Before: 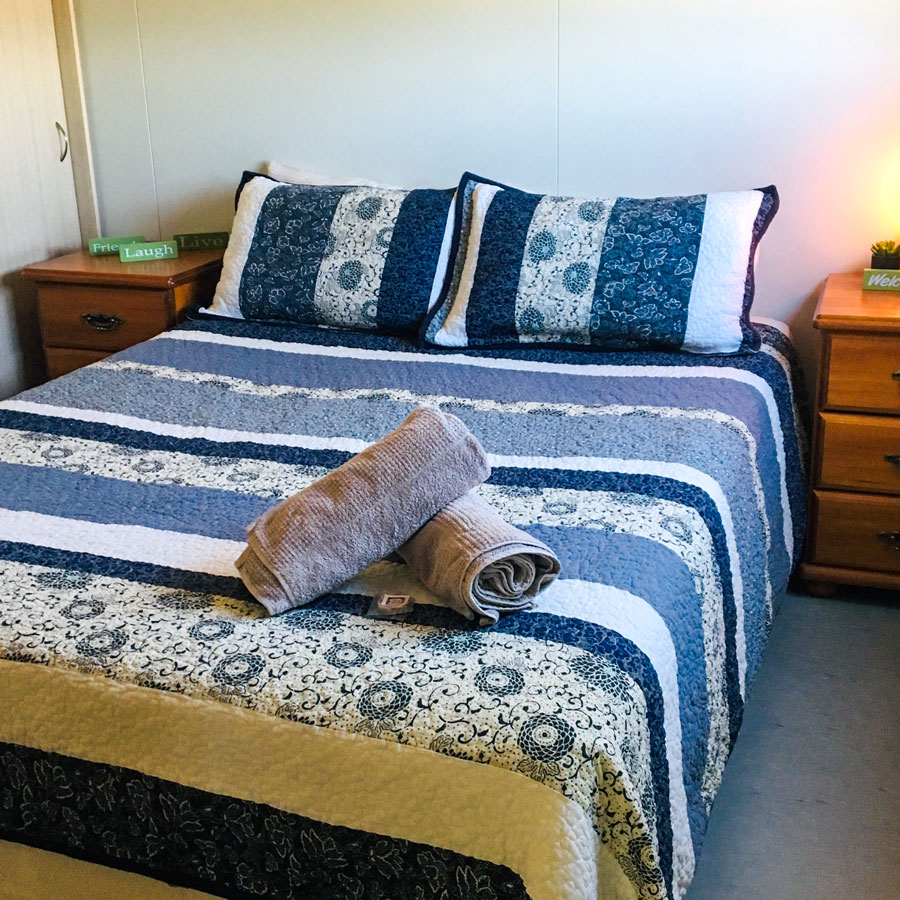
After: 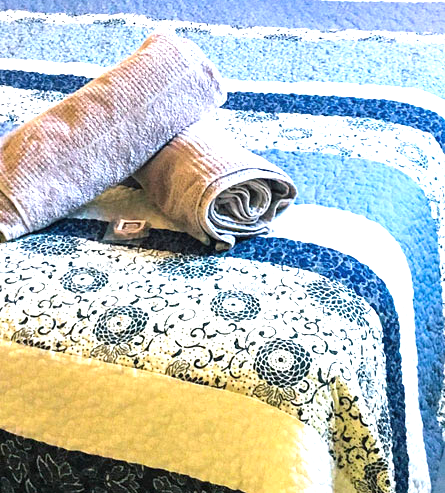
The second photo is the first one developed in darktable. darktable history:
exposure: black level correction 0, exposure 1.471 EV, compensate highlight preservation false
crop: left 29.414%, top 41.699%, right 21.079%, bottom 3.479%
